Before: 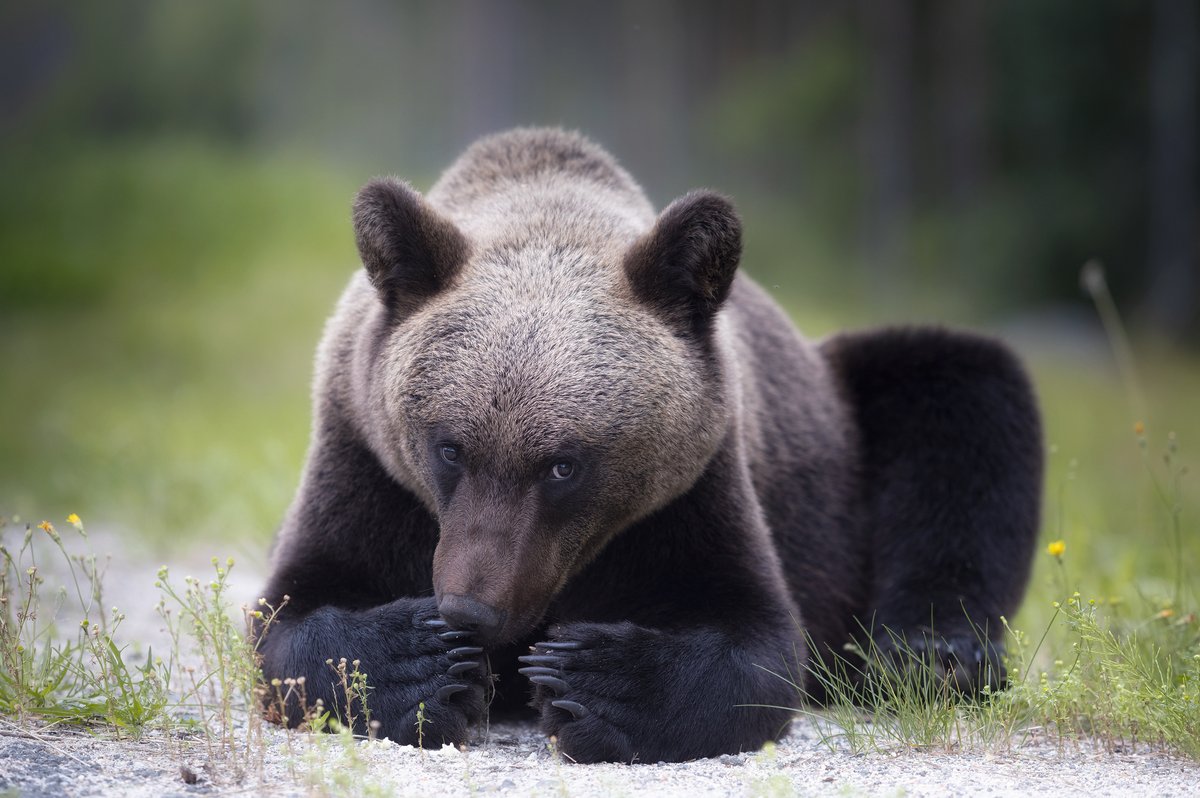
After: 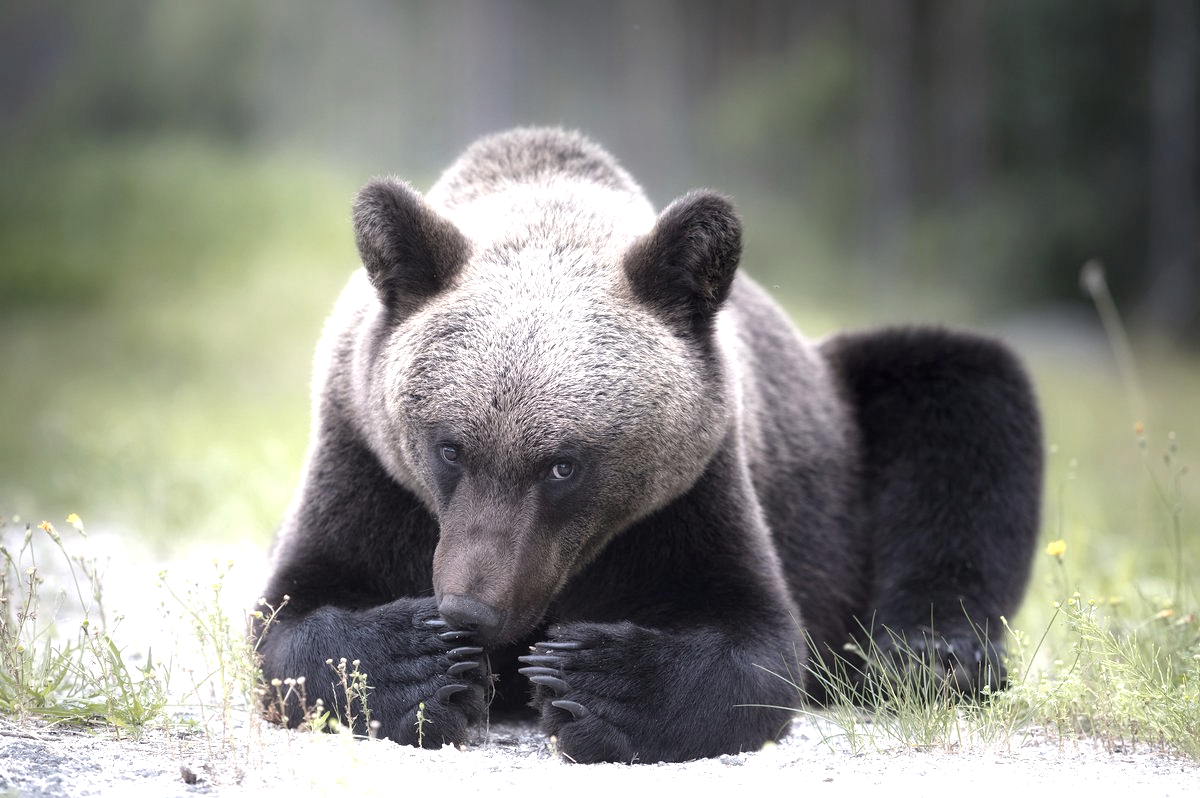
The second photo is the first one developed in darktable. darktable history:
exposure: black level correction 0.001, exposure 0.966 EV, compensate exposure bias true, compensate highlight preservation false
color correction: highlights b* 0.03, saturation 0.596
